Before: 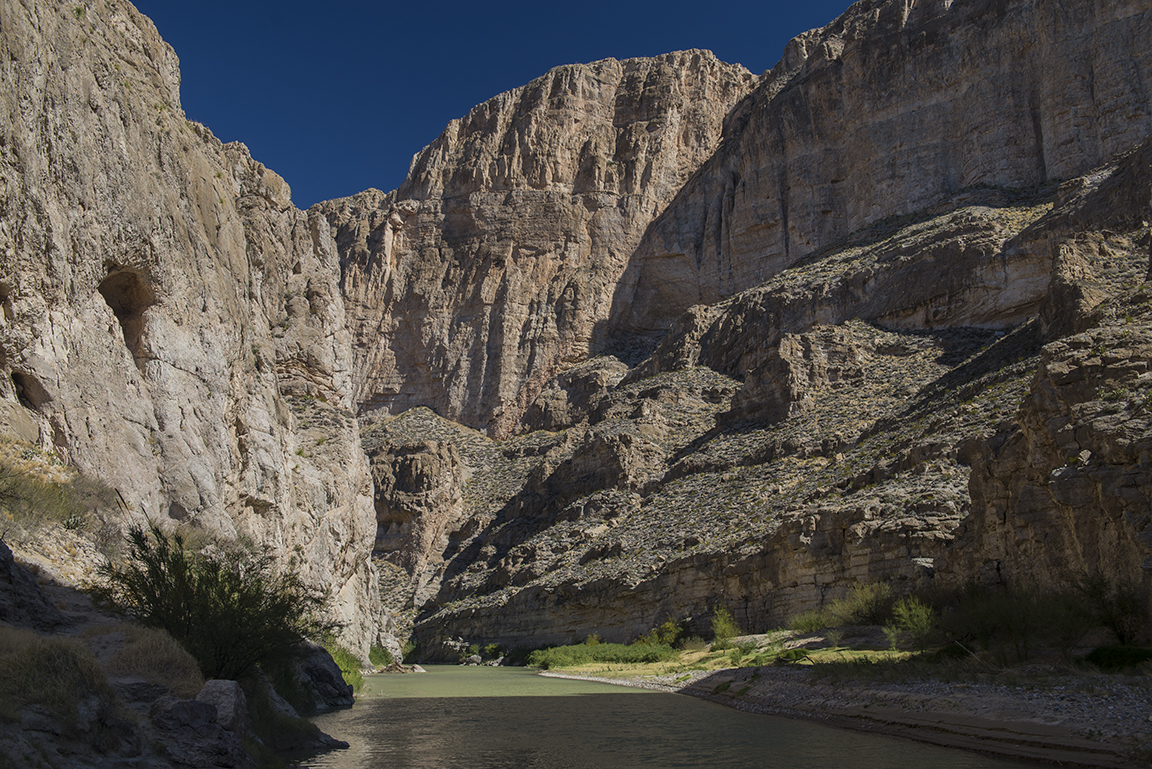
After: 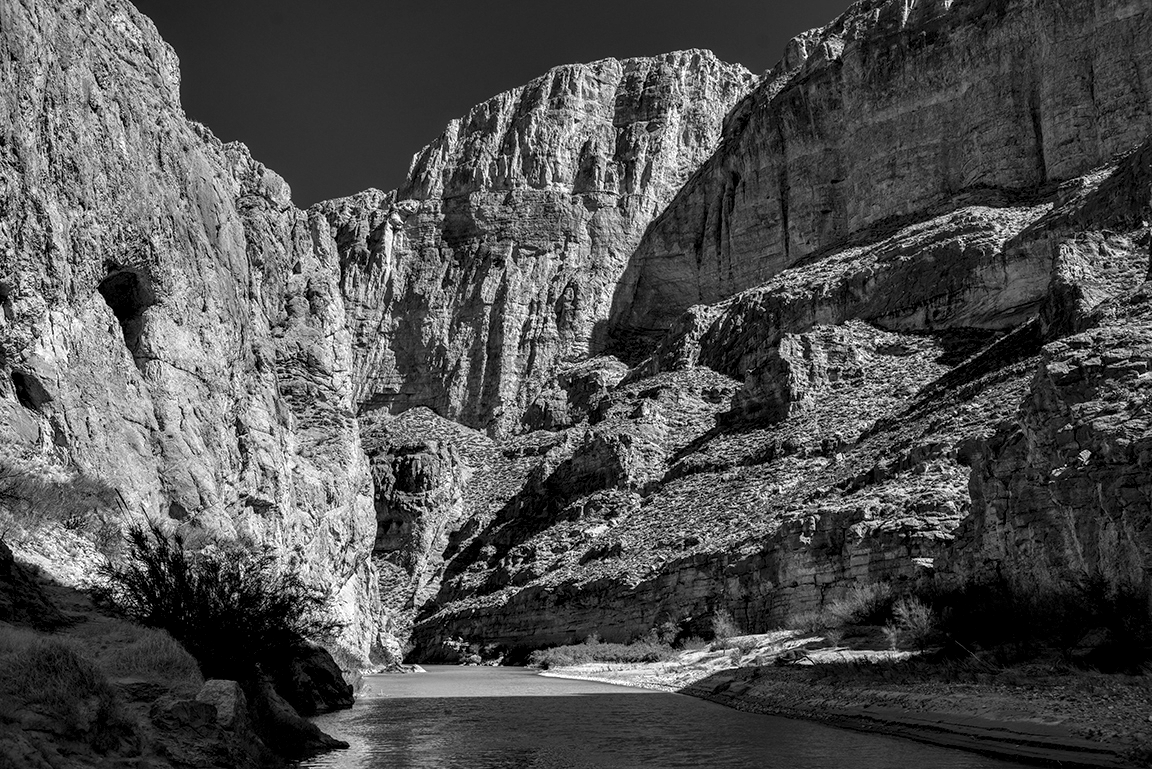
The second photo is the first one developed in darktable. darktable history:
monochrome: on, module defaults
contrast equalizer: octaves 7, y [[0.6 ×6], [0.55 ×6], [0 ×6], [0 ×6], [0 ×6]]
local contrast: on, module defaults
